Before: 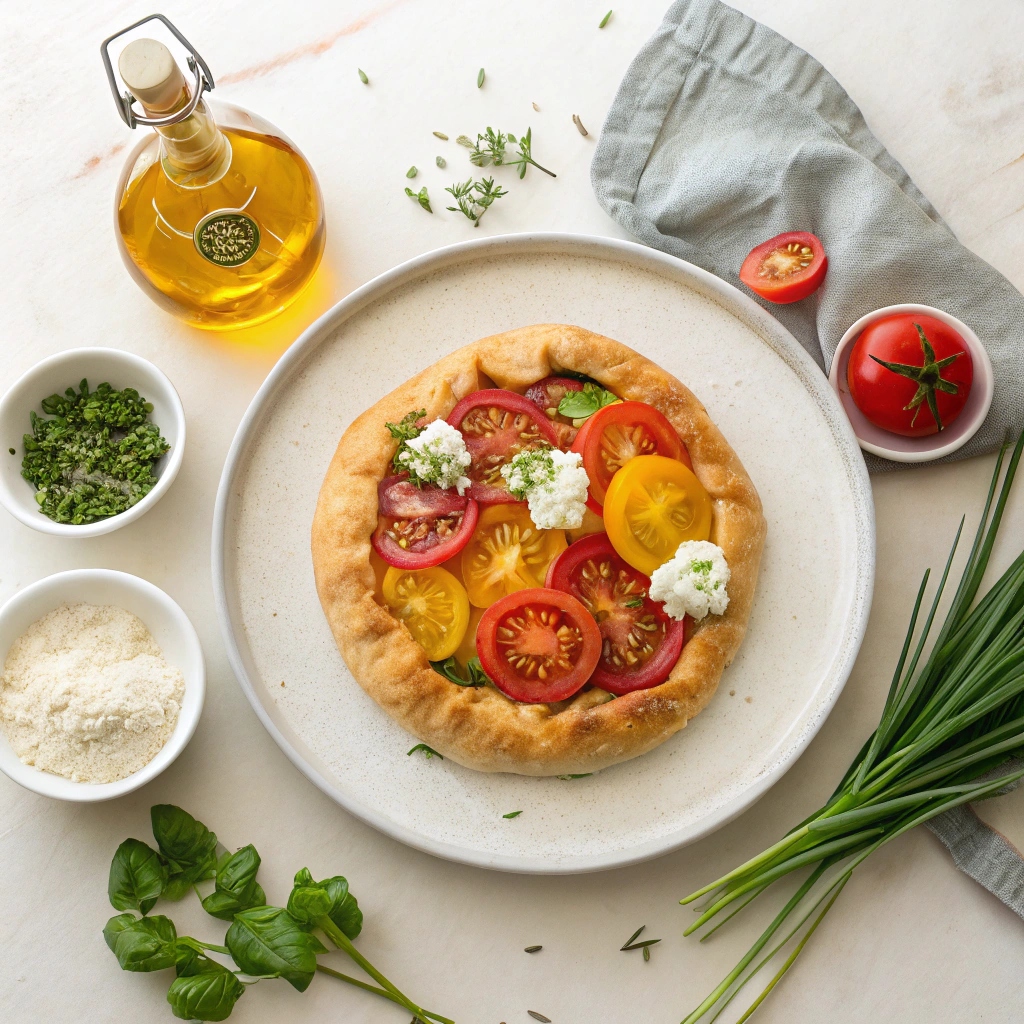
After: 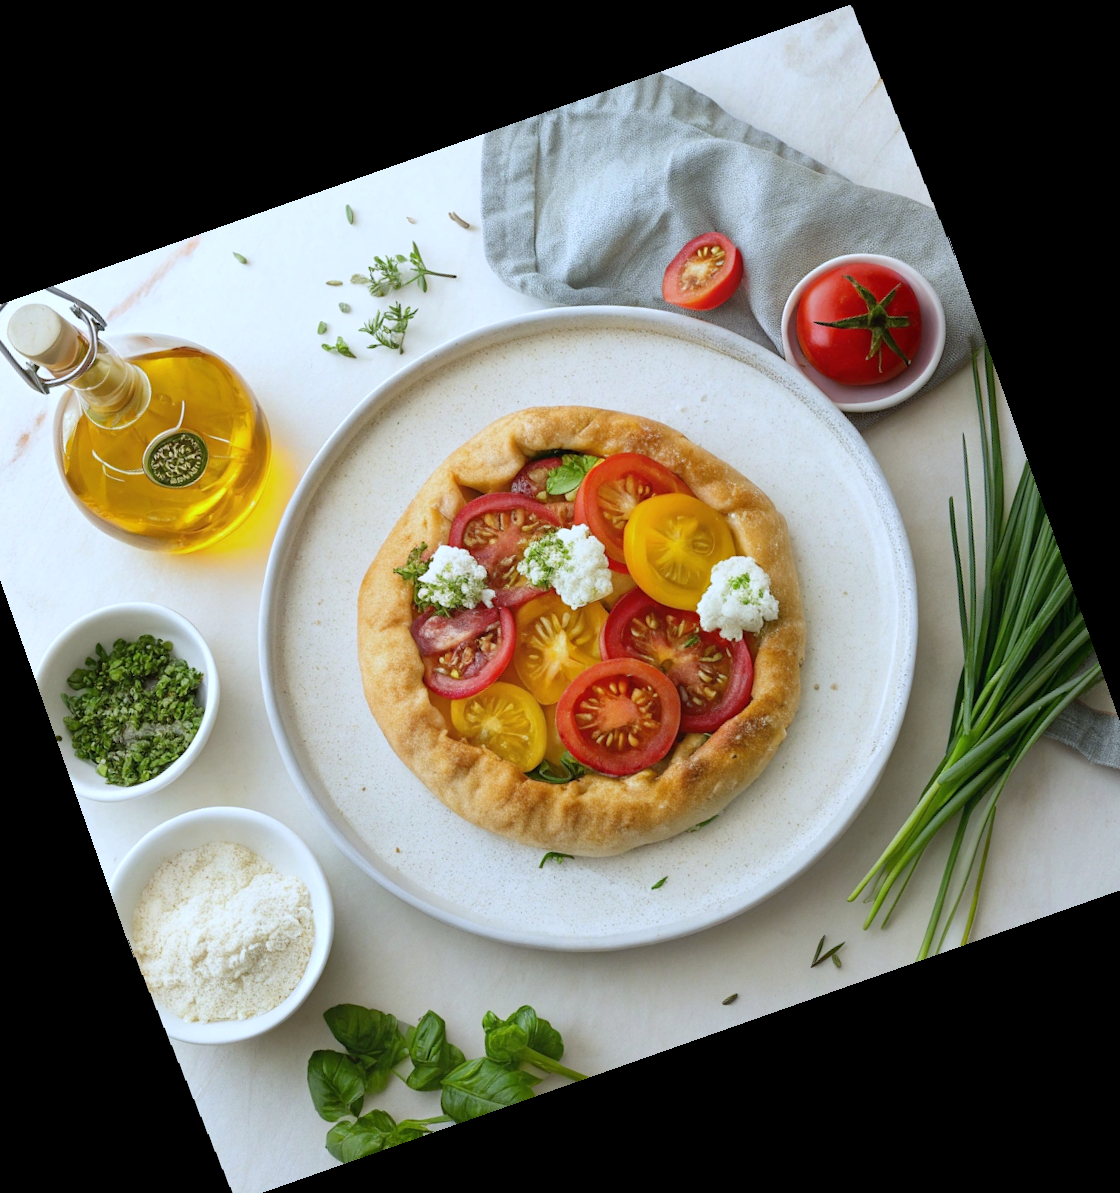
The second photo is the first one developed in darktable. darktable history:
rotate and perspective: rotation -3°, crop left 0.031, crop right 0.968, crop top 0.07, crop bottom 0.93
white balance: red 0.924, blue 1.095
crop and rotate: angle 19.43°, left 6.812%, right 4.125%, bottom 1.087%
